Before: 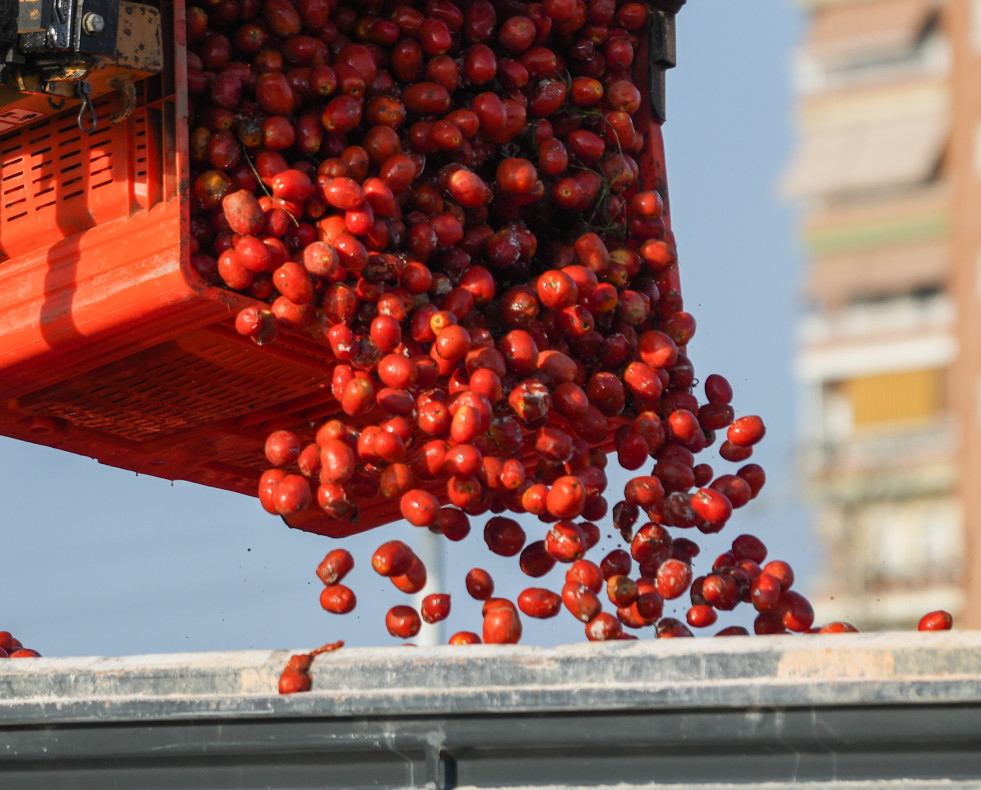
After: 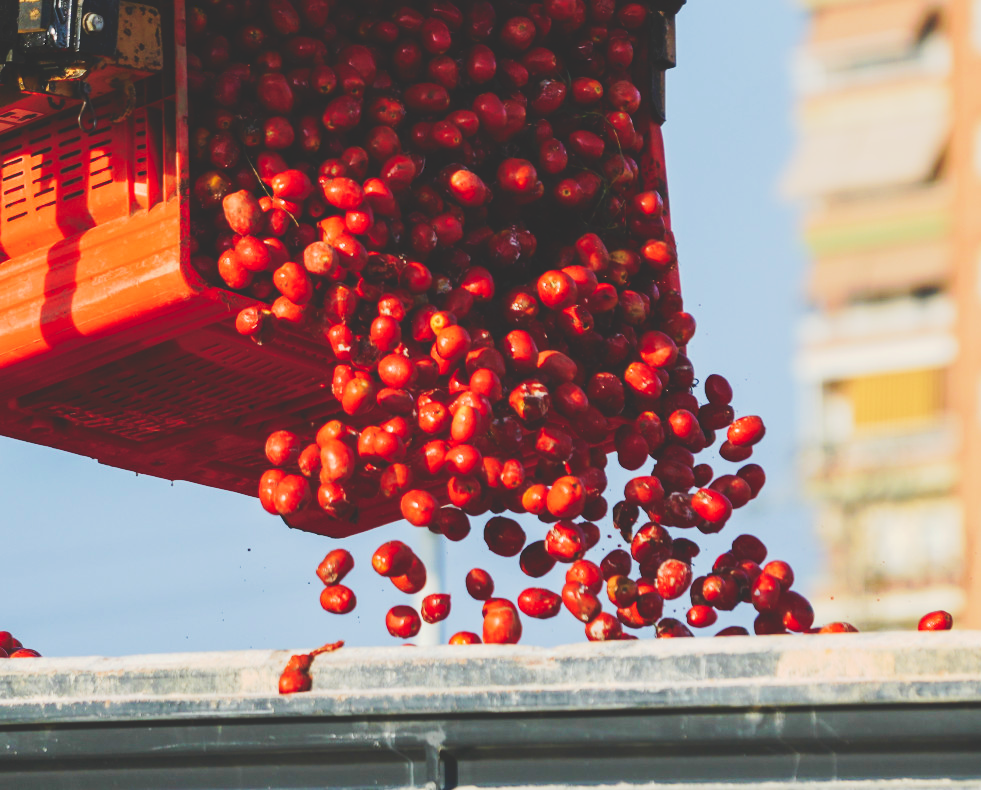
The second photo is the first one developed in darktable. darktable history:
velvia: strength 45%
tone curve: curves: ch0 [(0, 0) (0.003, 0.174) (0.011, 0.178) (0.025, 0.182) (0.044, 0.185) (0.069, 0.191) (0.1, 0.194) (0.136, 0.199) (0.177, 0.219) (0.224, 0.246) (0.277, 0.284) (0.335, 0.35) (0.399, 0.43) (0.468, 0.539) (0.543, 0.637) (0.623, 0.711) (0.709, 0.799) (0.801, 0.865) (0.898, 0.914) (1, 1)], preserve colors none
